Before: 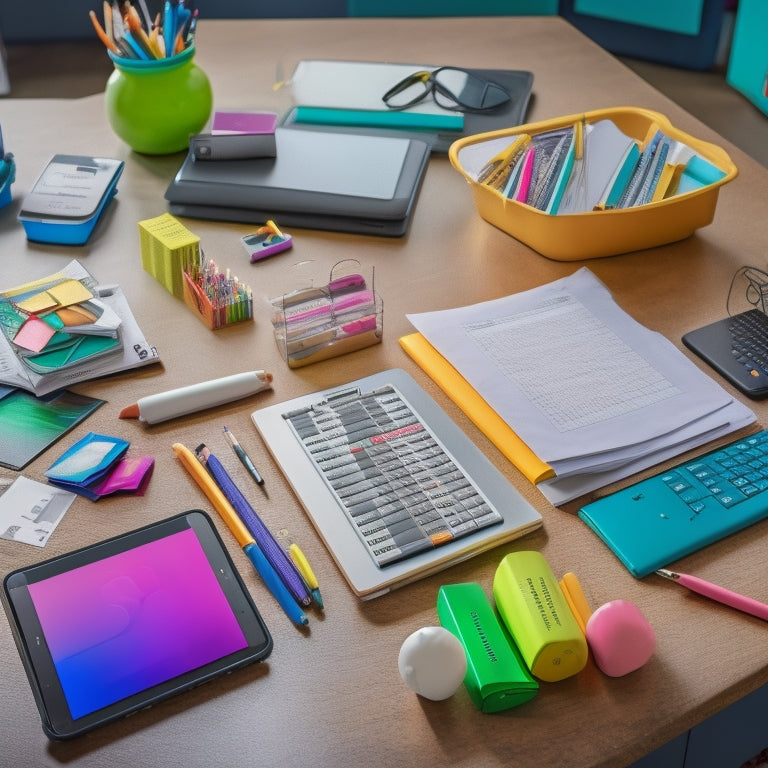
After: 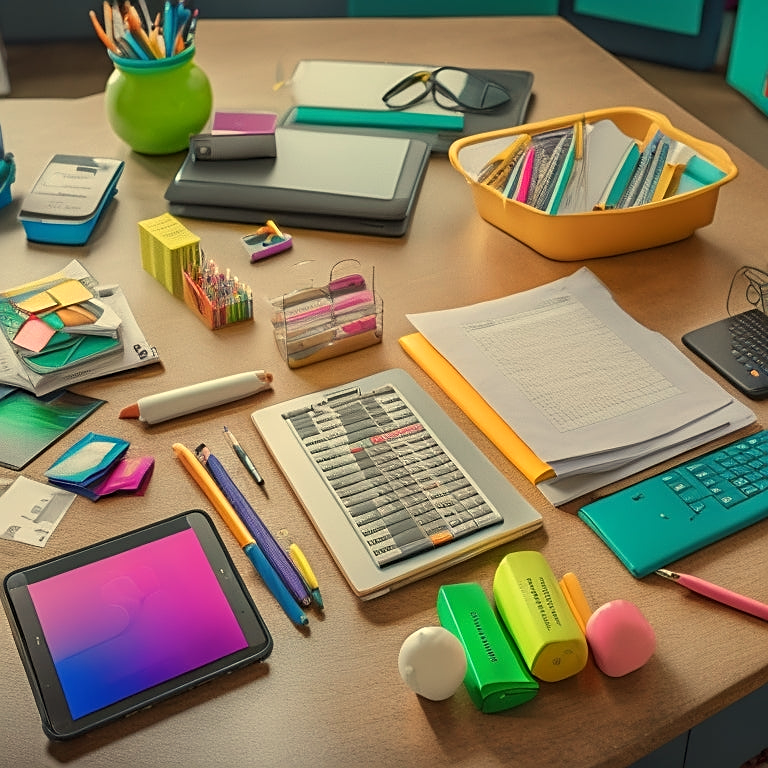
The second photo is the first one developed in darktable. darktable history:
white balance: red 1.08, blue 0.791
sharpen: on, module defaults
tone equalizer: on, module defaults
